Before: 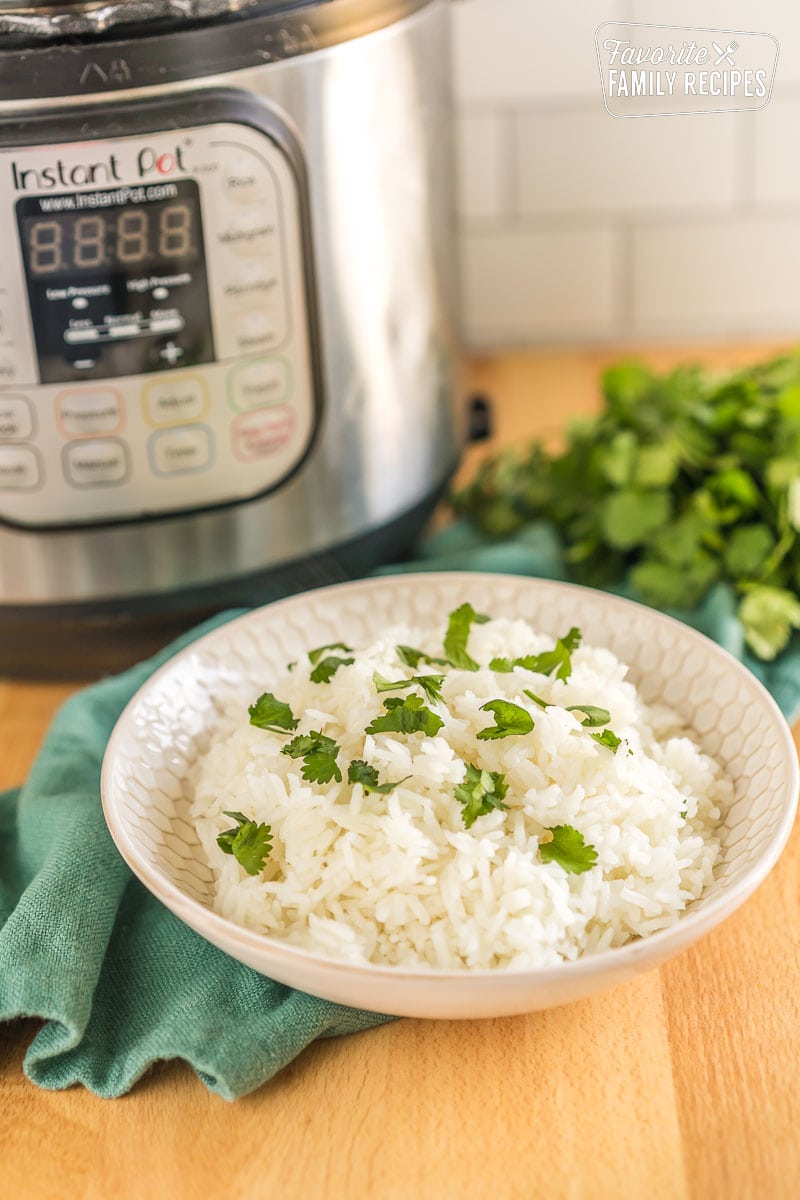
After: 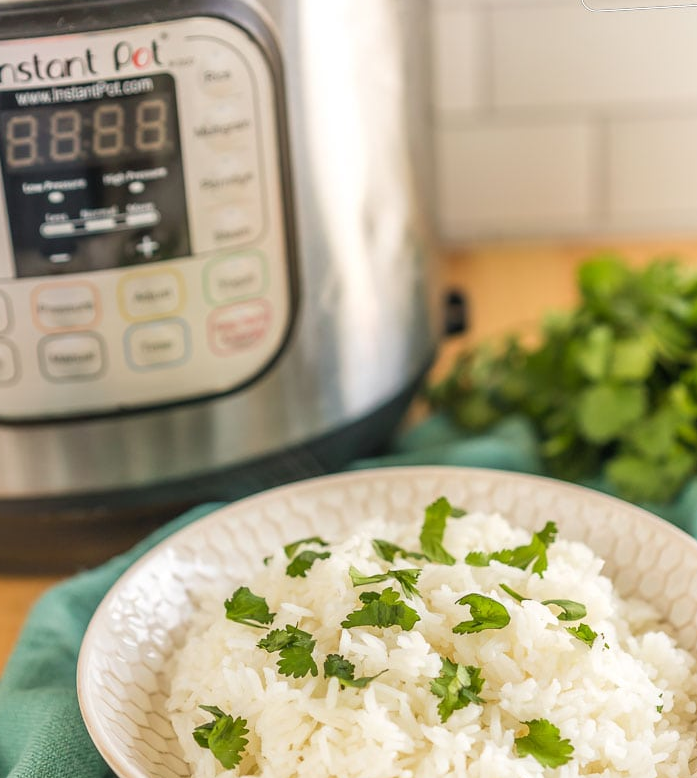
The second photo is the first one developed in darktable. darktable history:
crop: left 3.079%, top 8.836%, right 9.68%, bottom 26.256%
